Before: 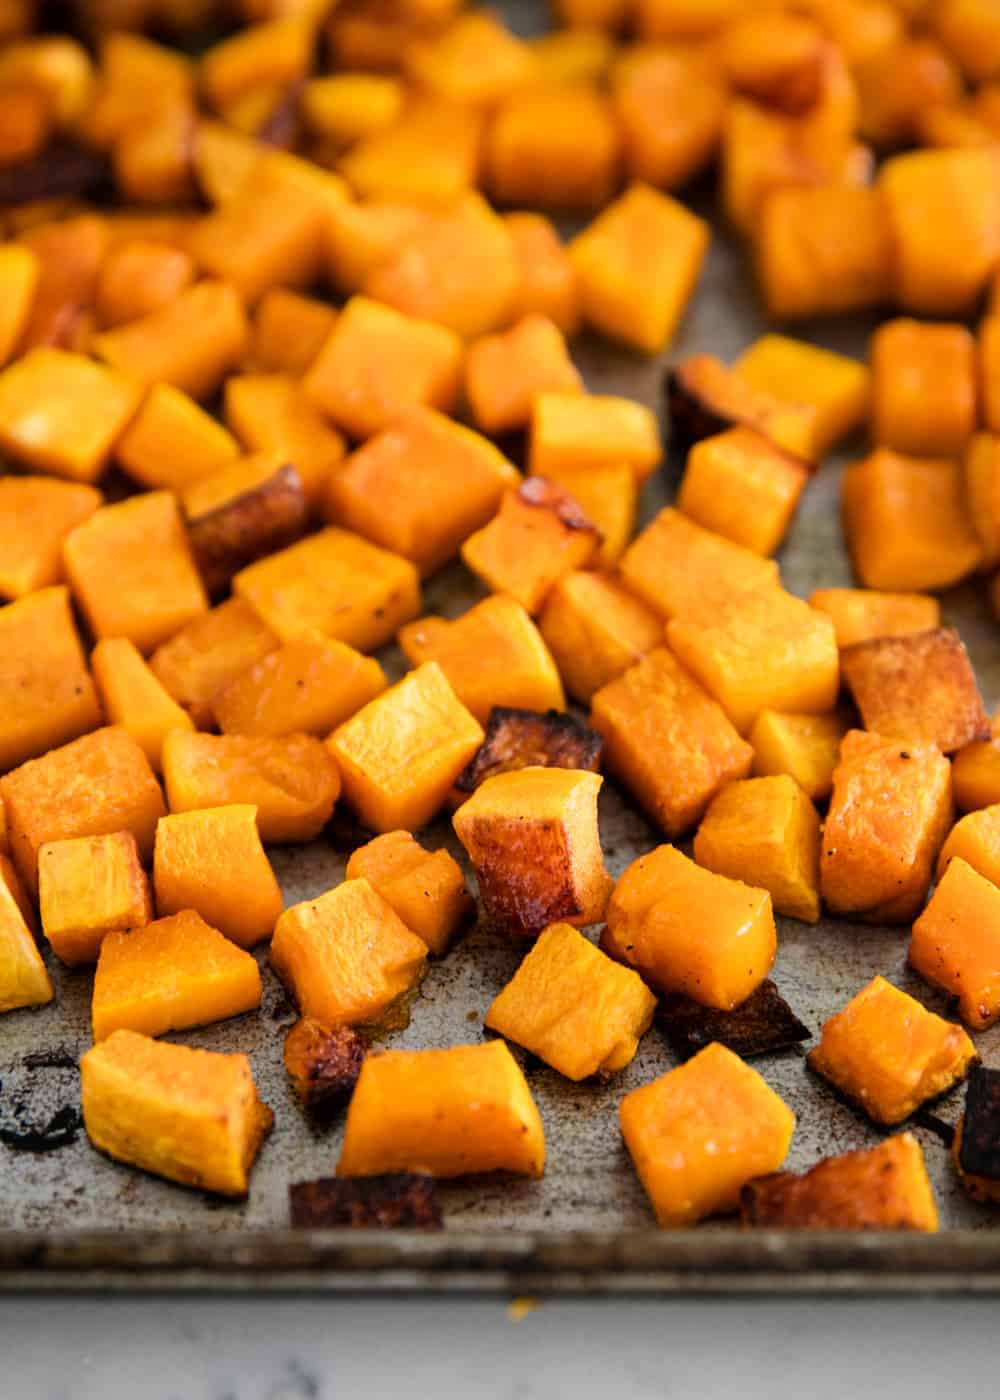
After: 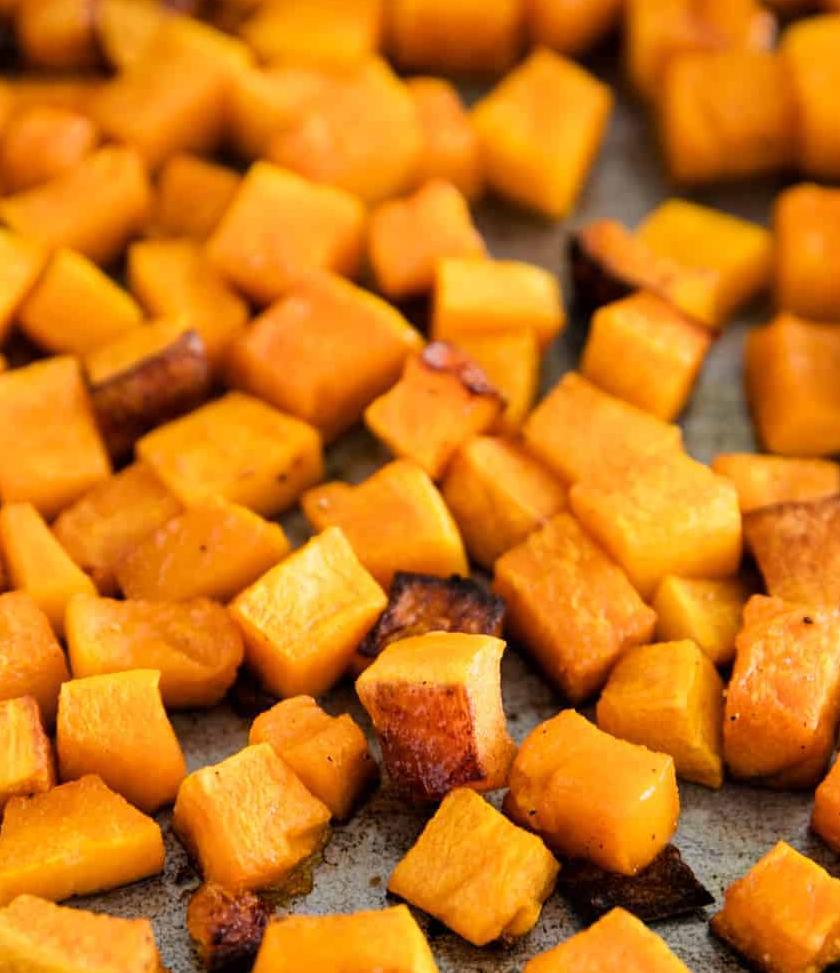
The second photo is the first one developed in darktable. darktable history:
crop and rotate: left 9.713%, top 9.697%, right 6.203%, bottom 20.758%
